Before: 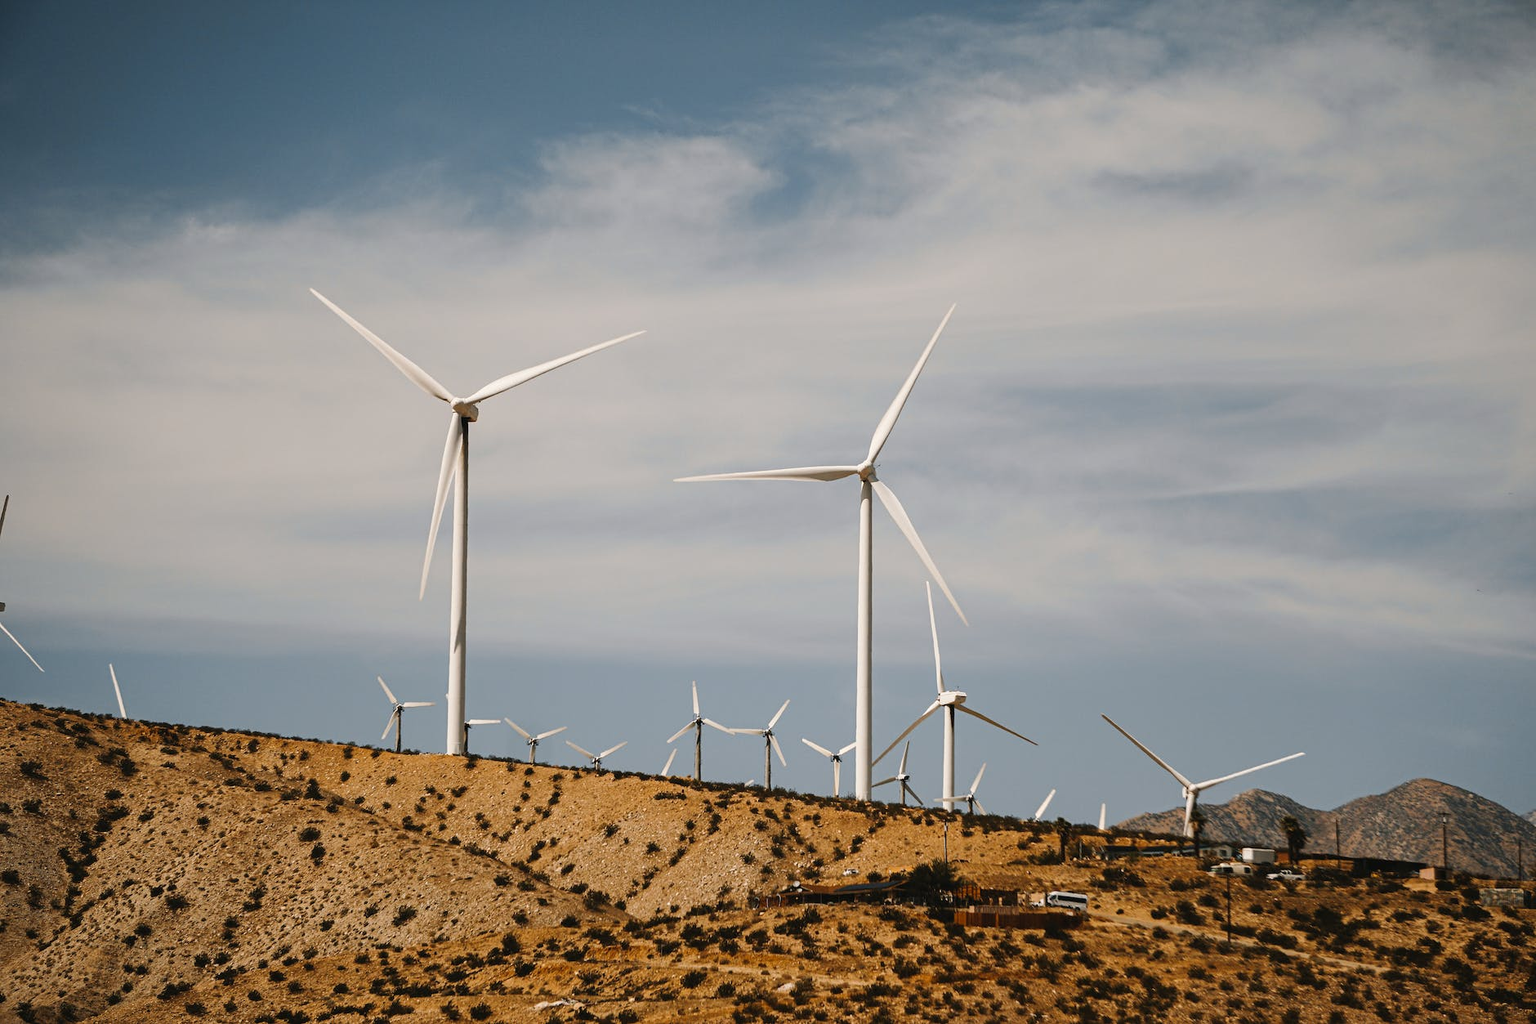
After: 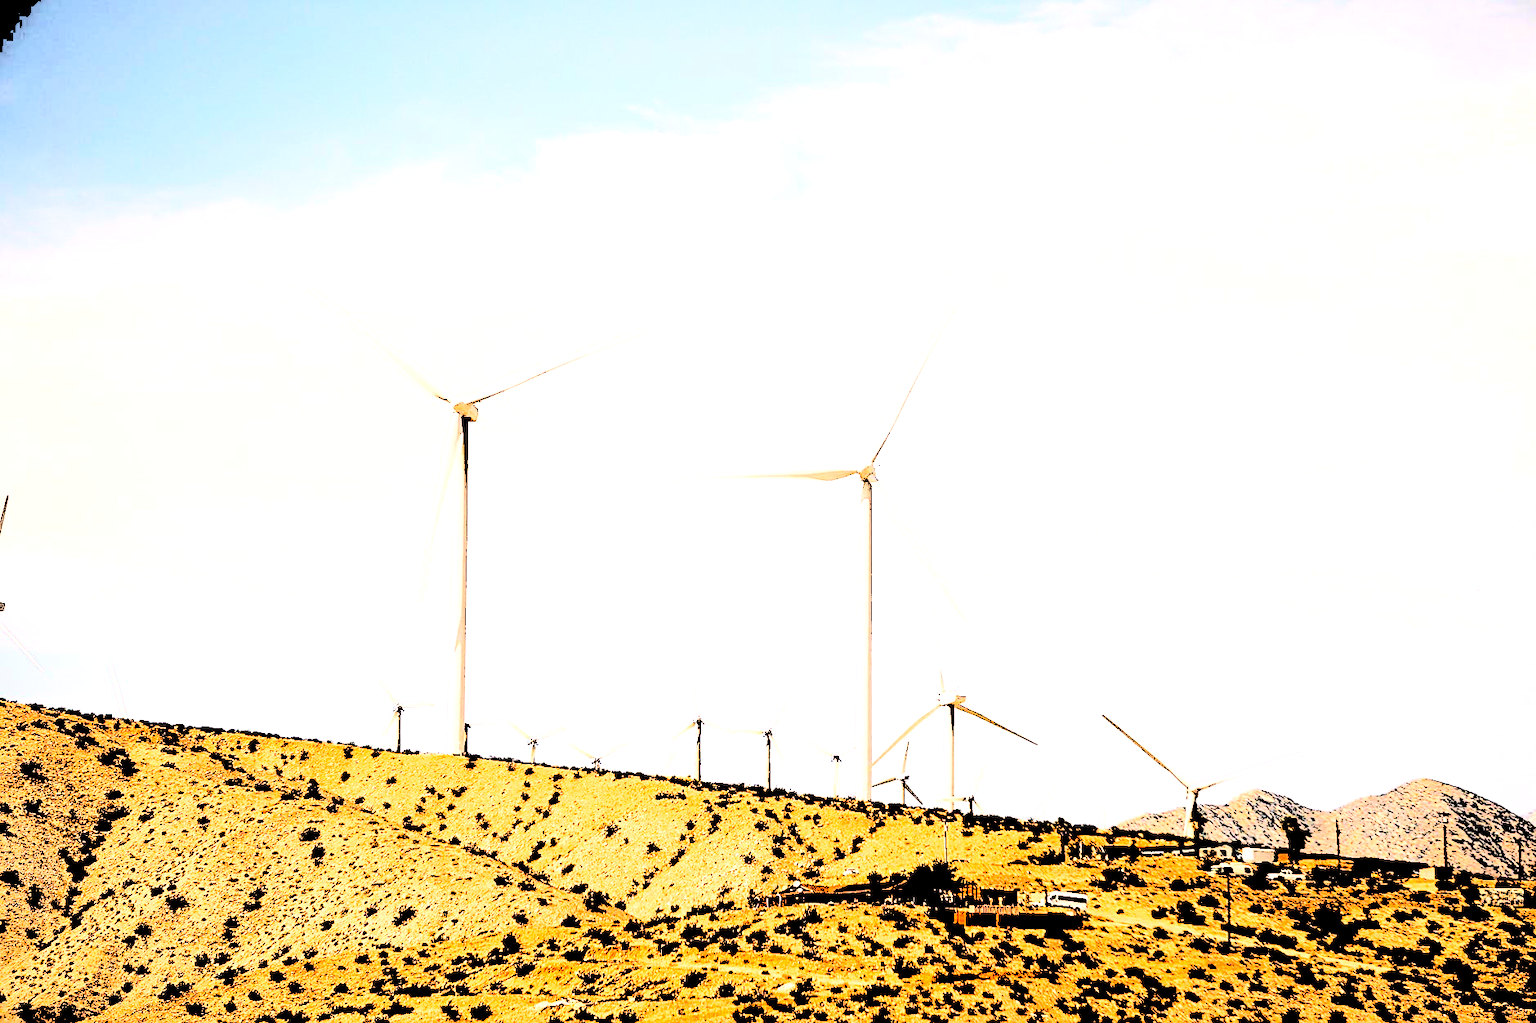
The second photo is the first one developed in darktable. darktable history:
sharpen: on, module defaults
levels: levels [0.246, 0.246, 0.506]
color correction: highlights a* 12.23, highlights b* 5.41
